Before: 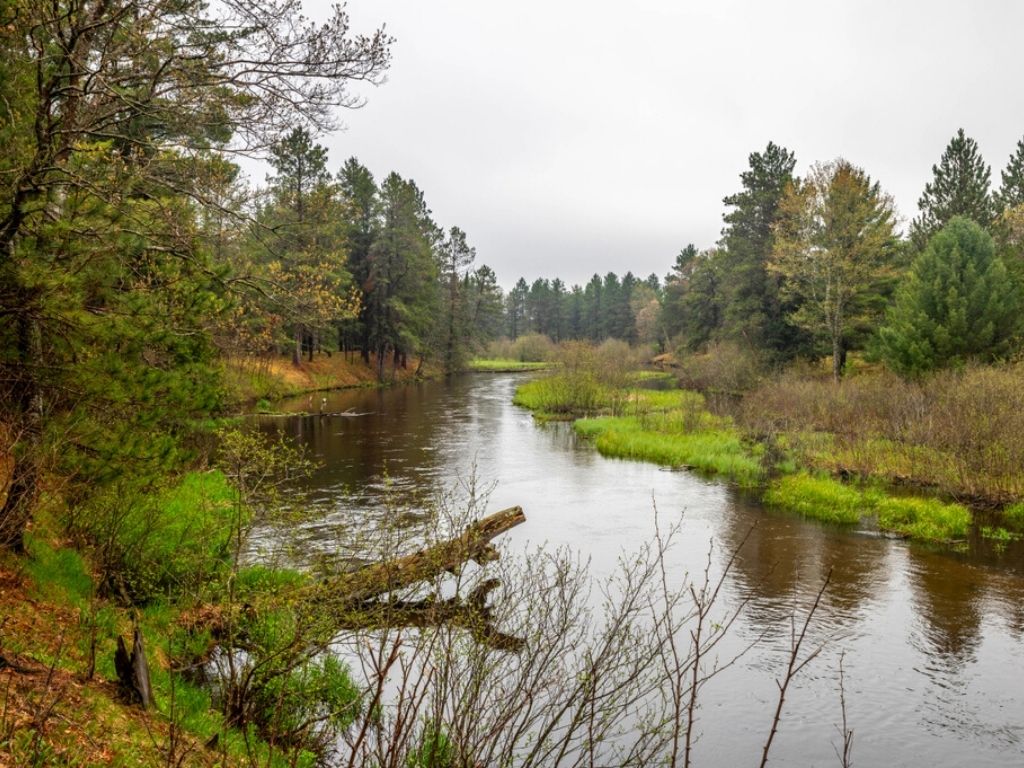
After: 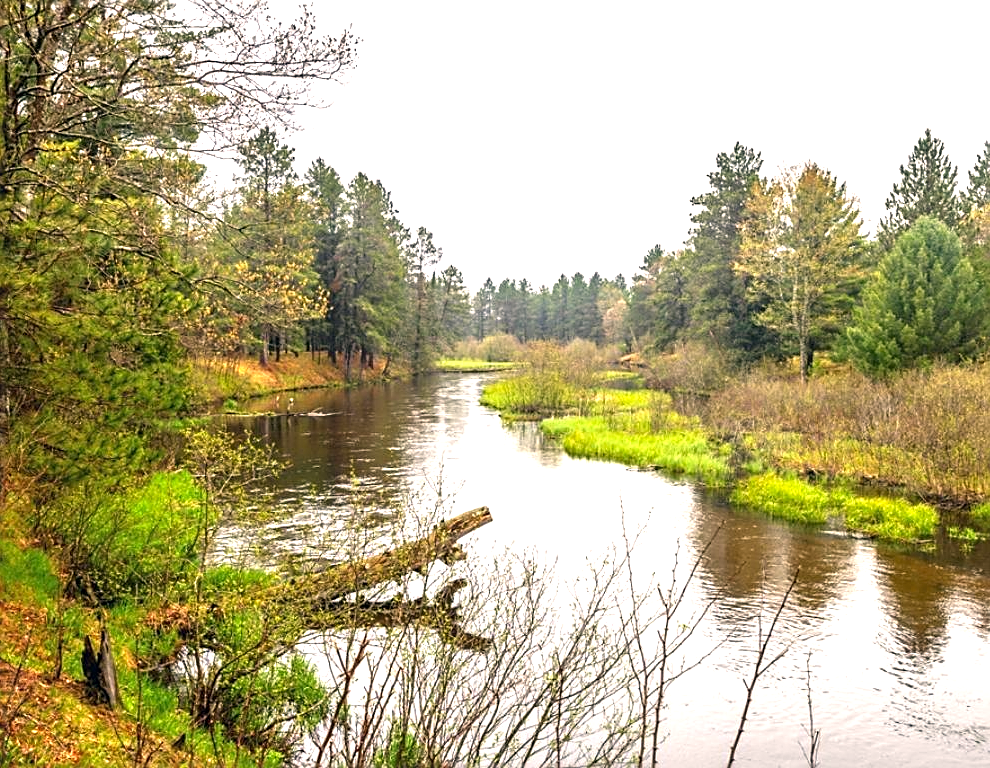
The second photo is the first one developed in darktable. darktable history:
exposure: black level correction 0, exposure 1.2 EV, compensate exposure bias true, compensate highlight preservation false
sharpen: amount 0.6
crop and rotate: left 3.238%
color correction: highlights a* 5.38, highlights b* 5.3, shadows a* -4.26, shadows b* -5.11
